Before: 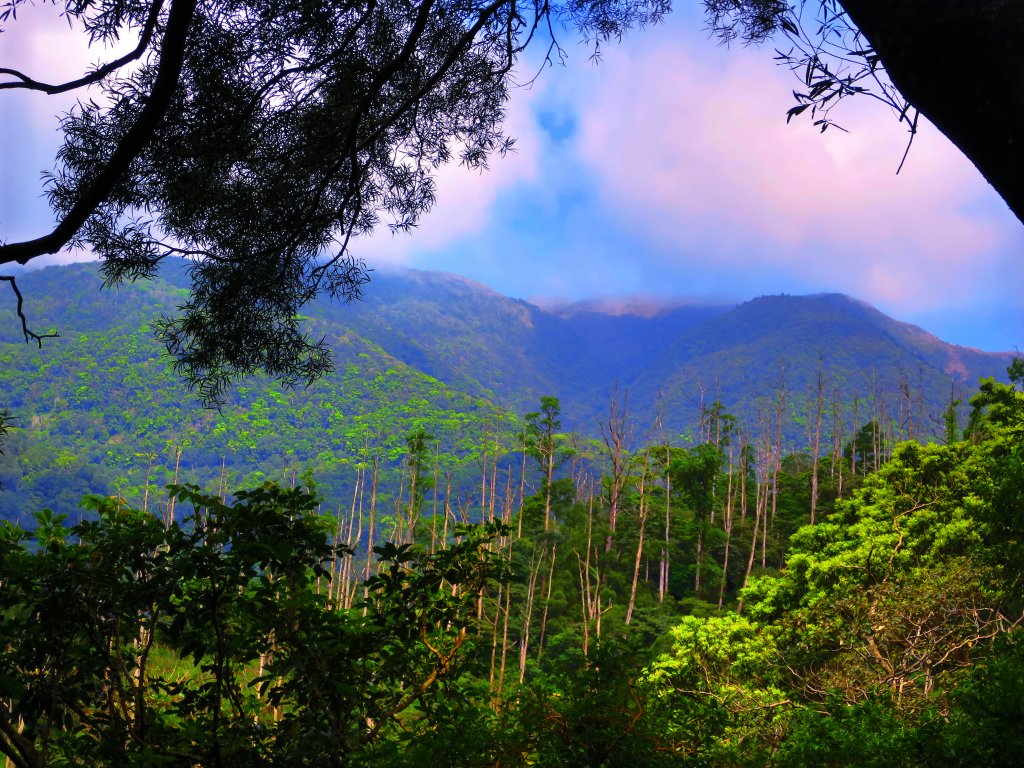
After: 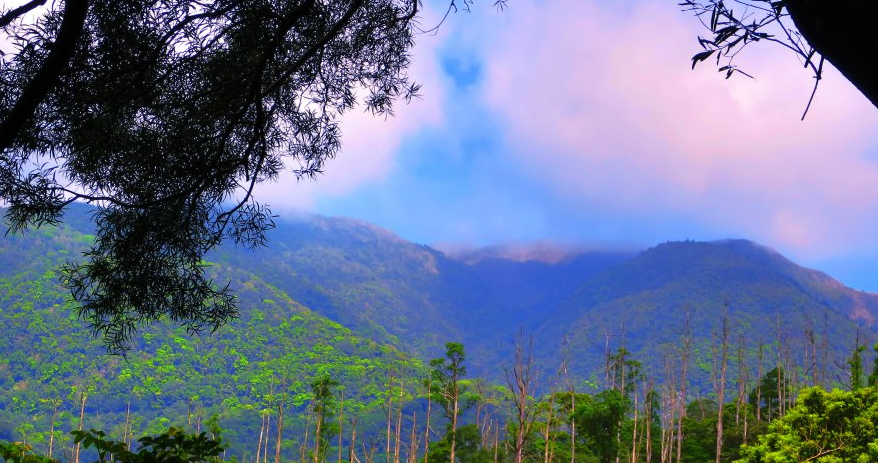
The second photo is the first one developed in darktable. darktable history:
crop and rotate: left 9.295%, top 7.136%, right 4.877%, bottom 32.537%
